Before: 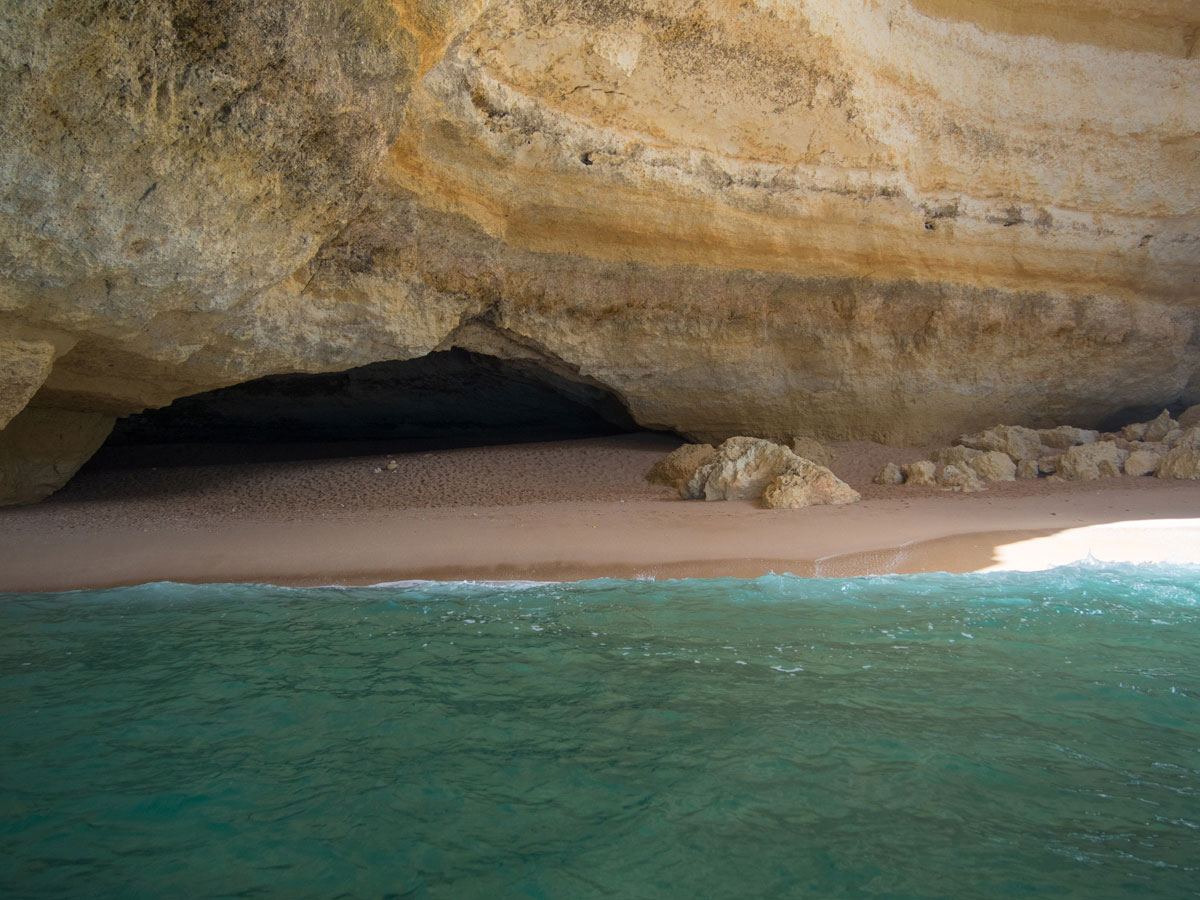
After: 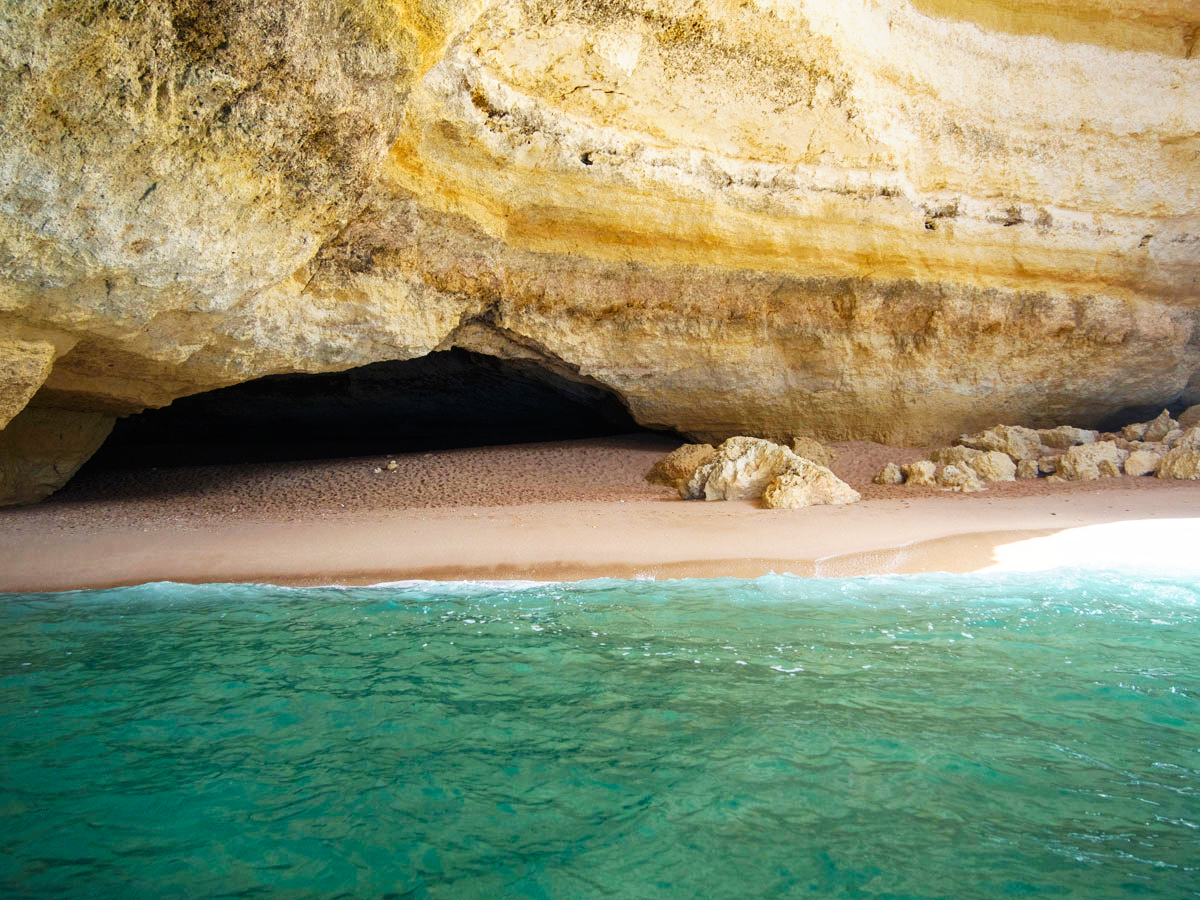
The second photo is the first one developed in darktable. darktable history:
shadows and highlights: shadows 25, highlights -48, soften with gaussian
base curve: curves: ch0 [(0, 0) (0.007, 0.004) (0.027, 0.03) (0.046, 0.07) (0.207, 0.54) (0.442, 0.872) (0.673, 0.972) (1, 1)], preserve colors none
